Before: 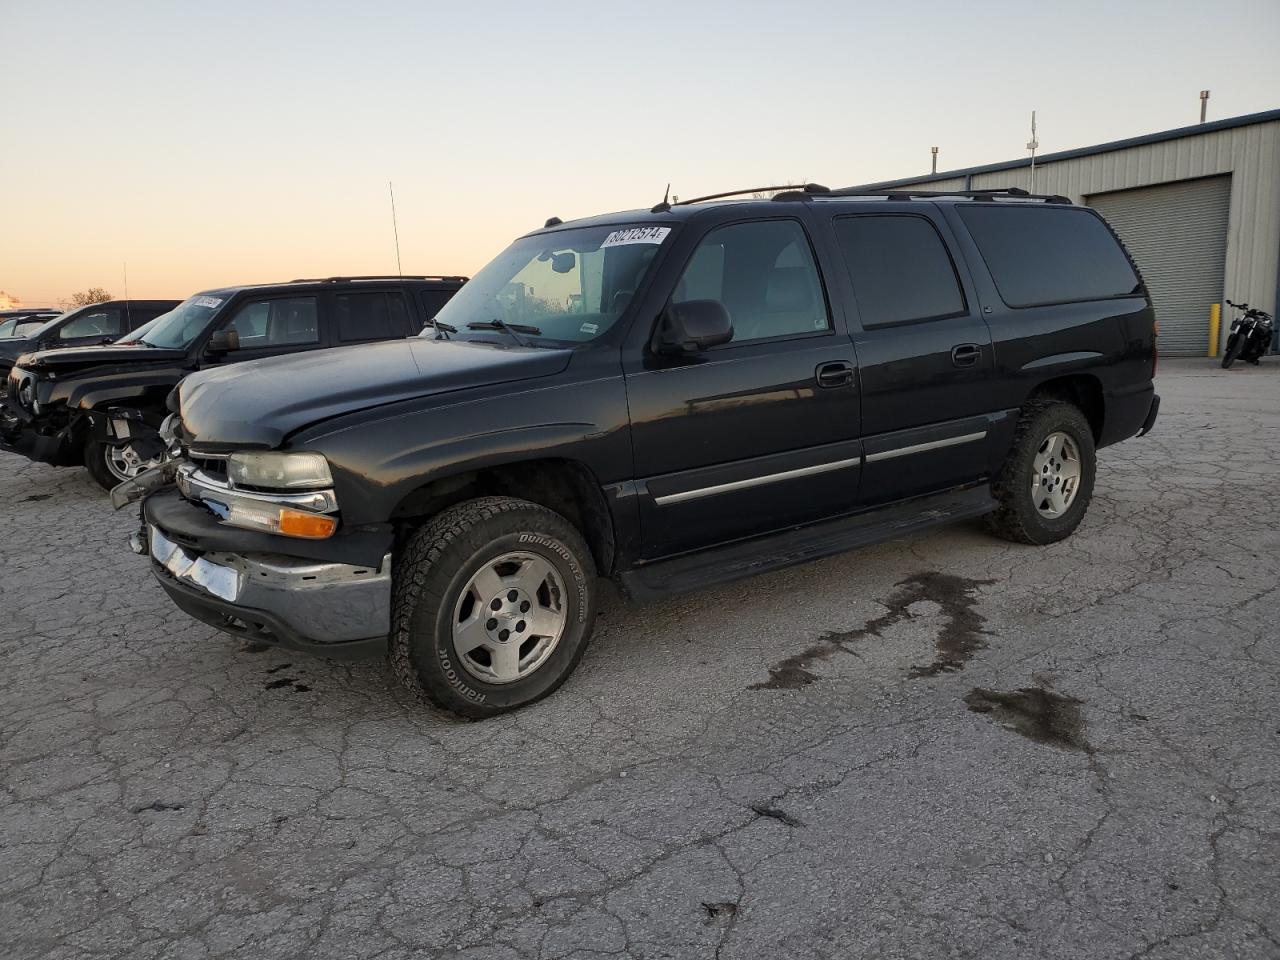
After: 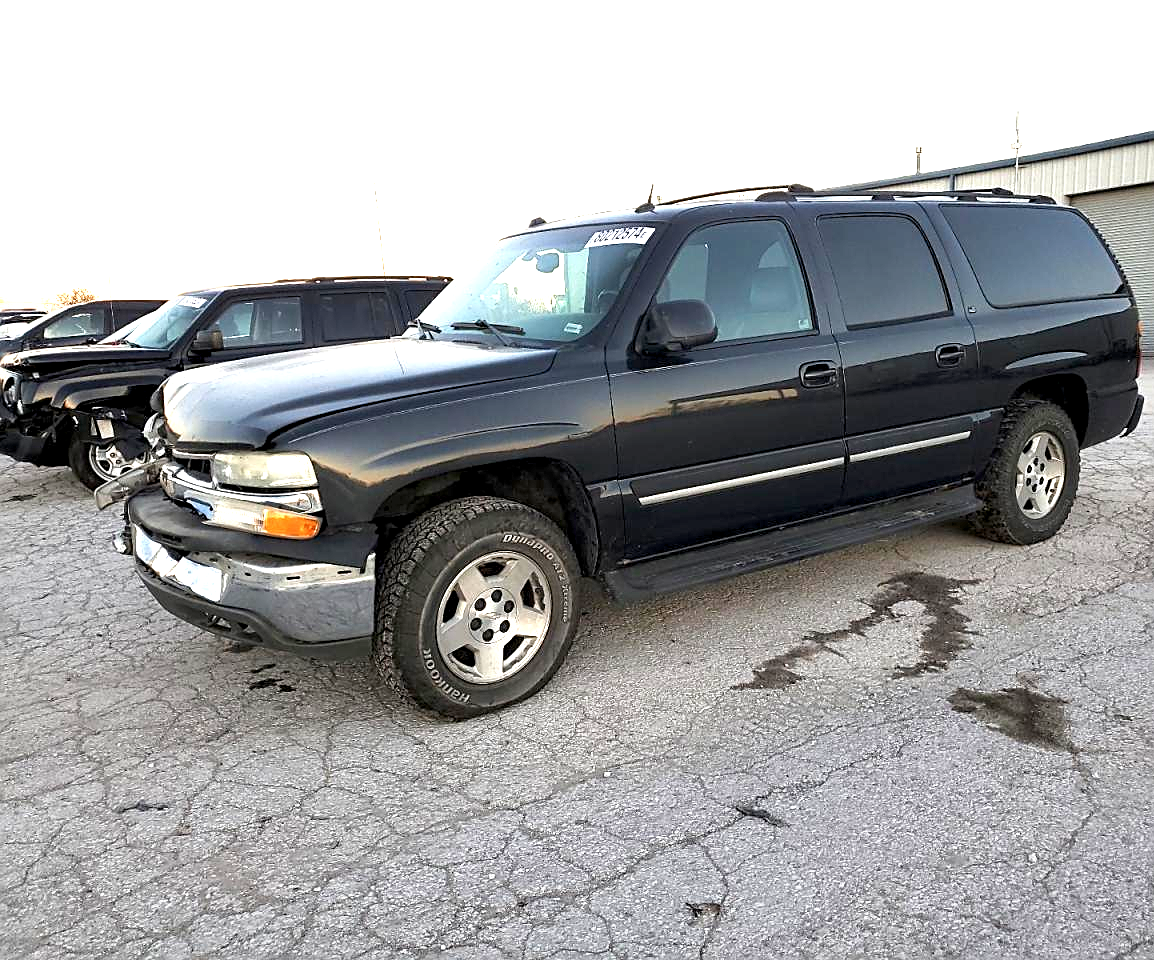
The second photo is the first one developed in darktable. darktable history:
sharpen: on, module defaults
color balance rgb: power › luminance -3.858%, power › hue 142.74°, global offset › luminance -0.486%, perceptual saturation grading › global saturation 0.587%
exposure: black level correction 0.001, exposure 1.72 EV, compensate highlight preservation false
crop and rotate: left 1.282%, right 8.554%
